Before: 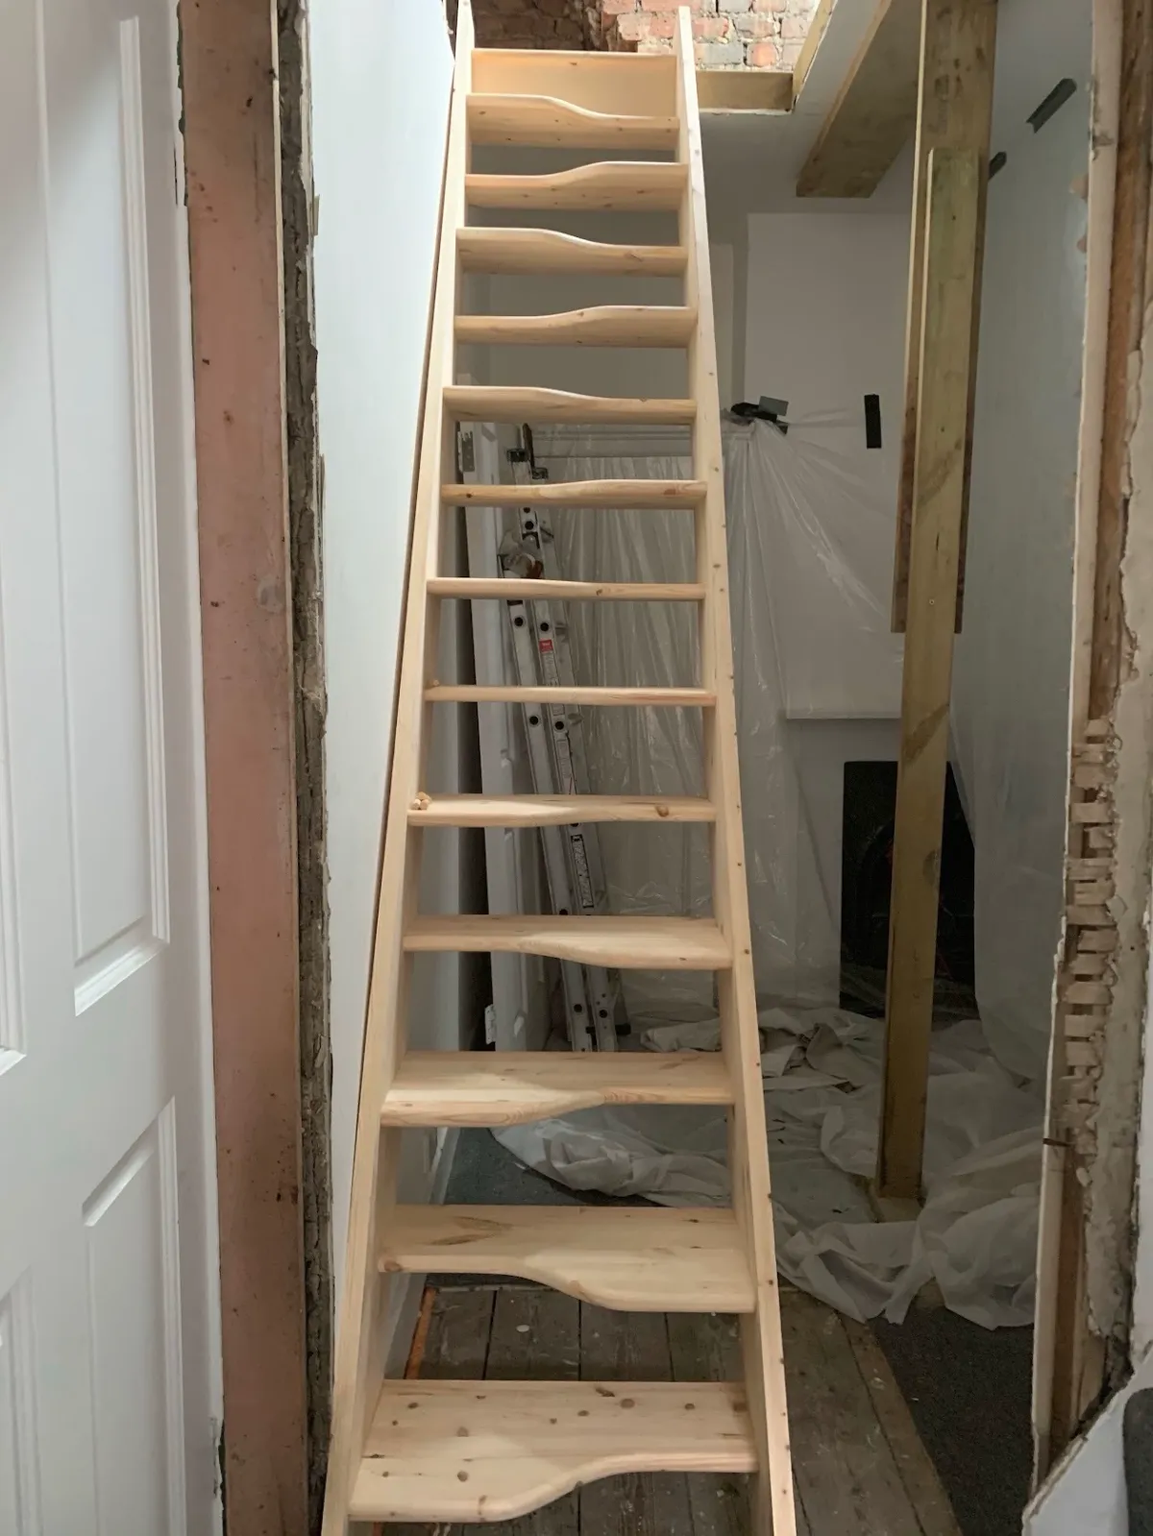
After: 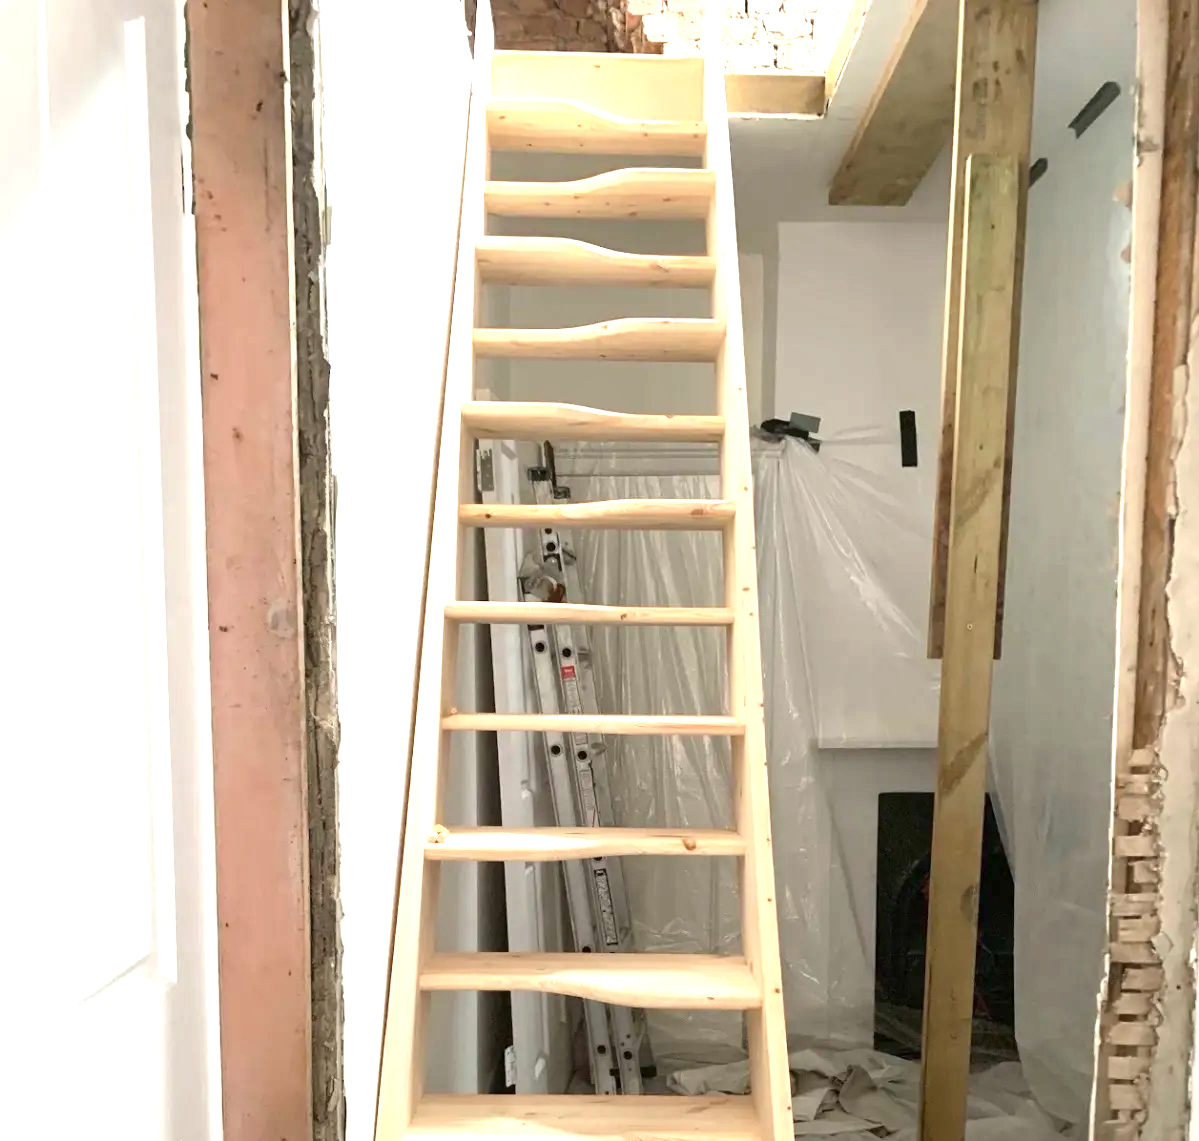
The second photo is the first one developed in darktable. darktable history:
crop: right 0.001%, bottom 28.631%
exposure: black level correction 0, exposure 1.45 EV, compensate exposure bias true, compensate highlight preservation false
local contrast: mode bilateral grid, contrast 19, coarseness 49, detail 119%, midtone range 0.2
